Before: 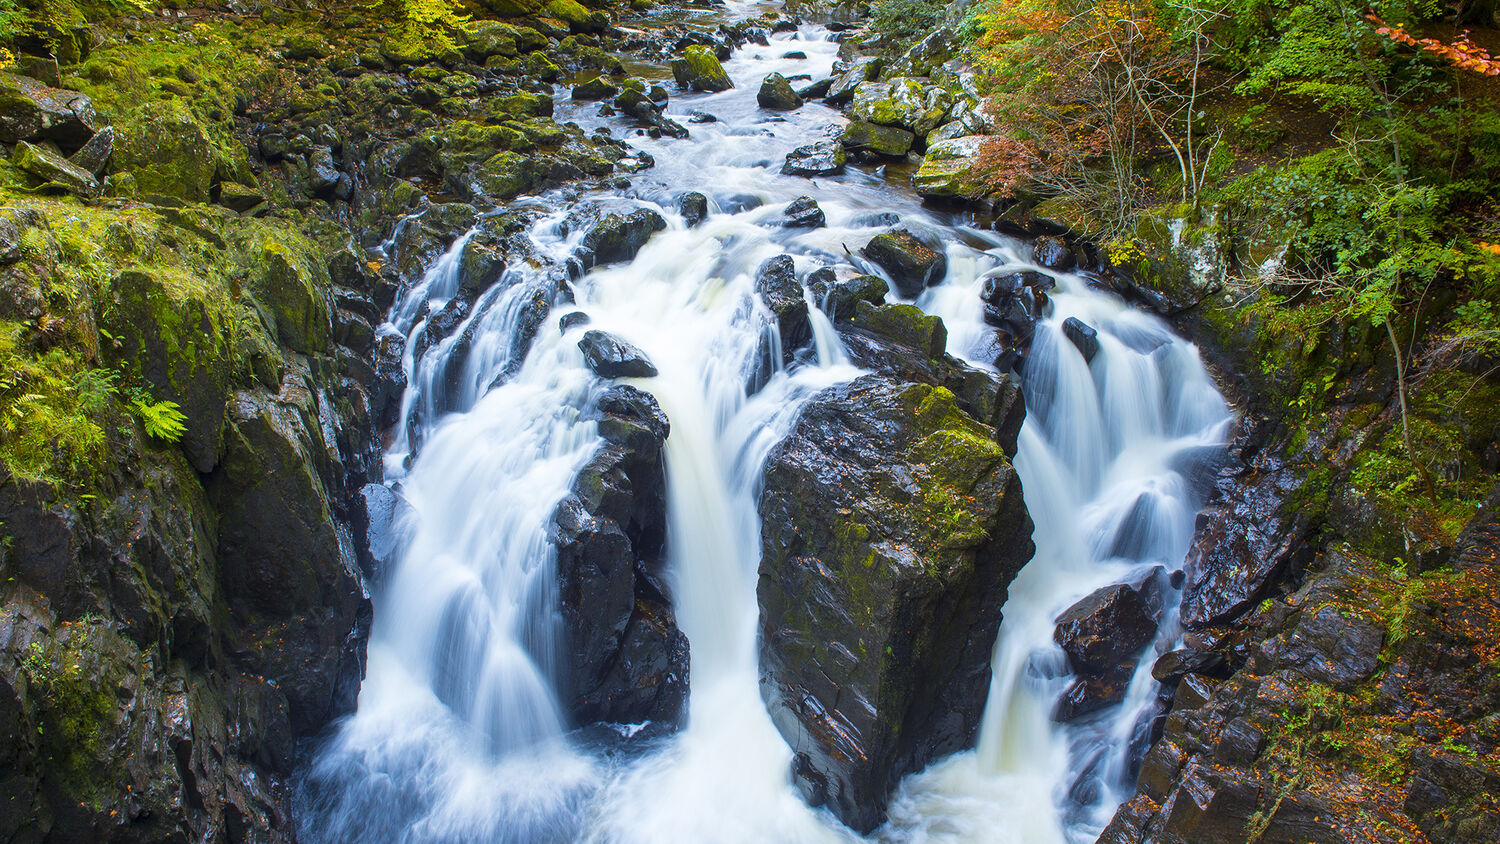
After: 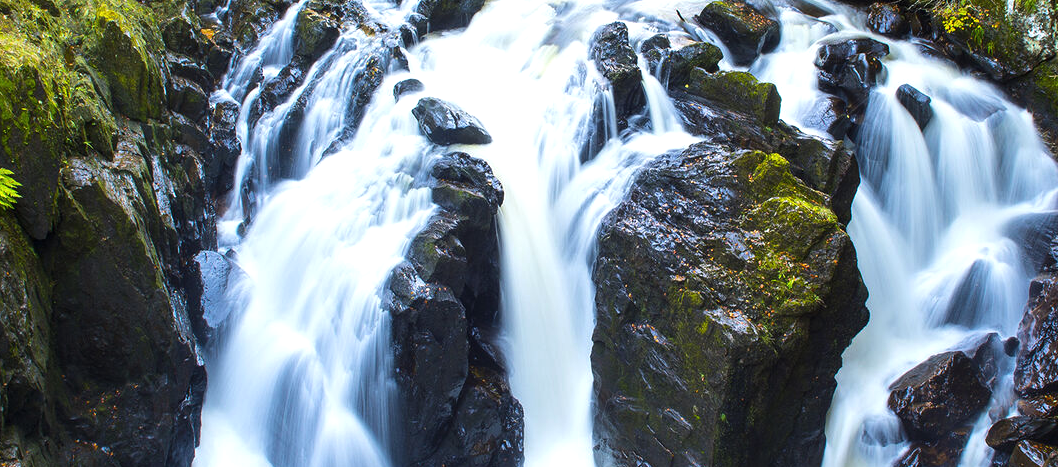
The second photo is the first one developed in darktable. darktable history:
tone equalizer: -8 EV -0.417 EV, -7 EV -0.389 EV, -6 EV -0.333 EV, -5 EV -0.222 EV, -3 EV 0.222 EV, -2 EV 0.333 EV, -1 EV 0.389 EV, +0 EV 0.417 EV, edges refinement/feathering 500, mask exposure compensation -1.57 EV, preserve details no
crop: left 11.123%, top 27.61%, right 18.3%, bottom 17.034%
